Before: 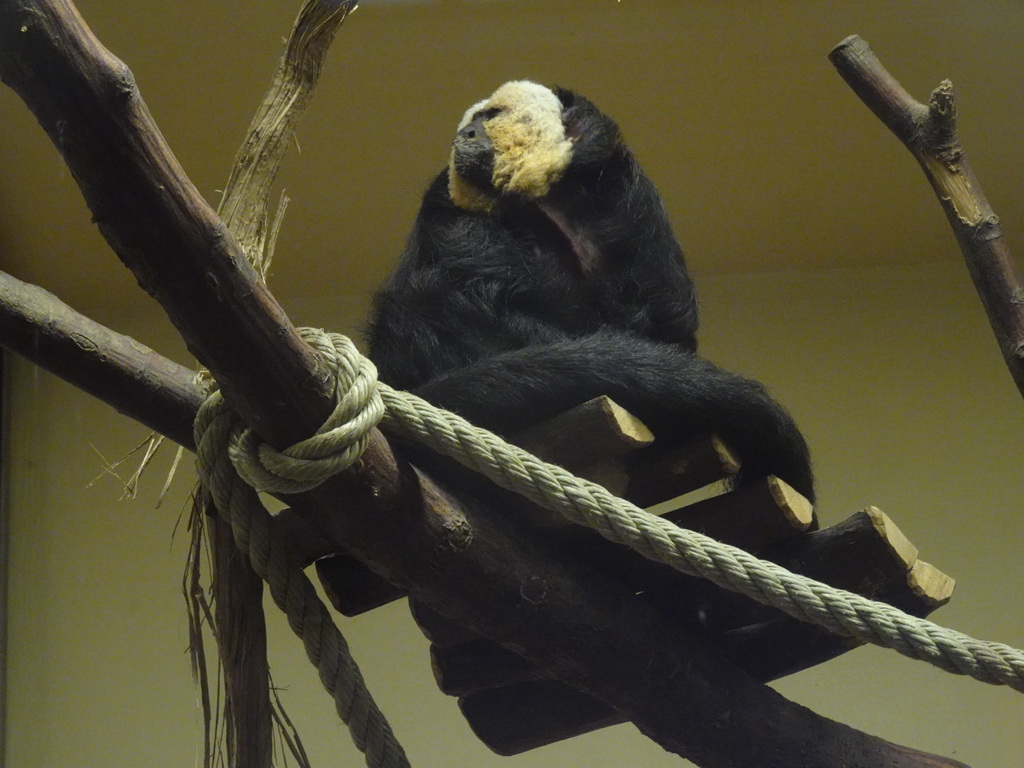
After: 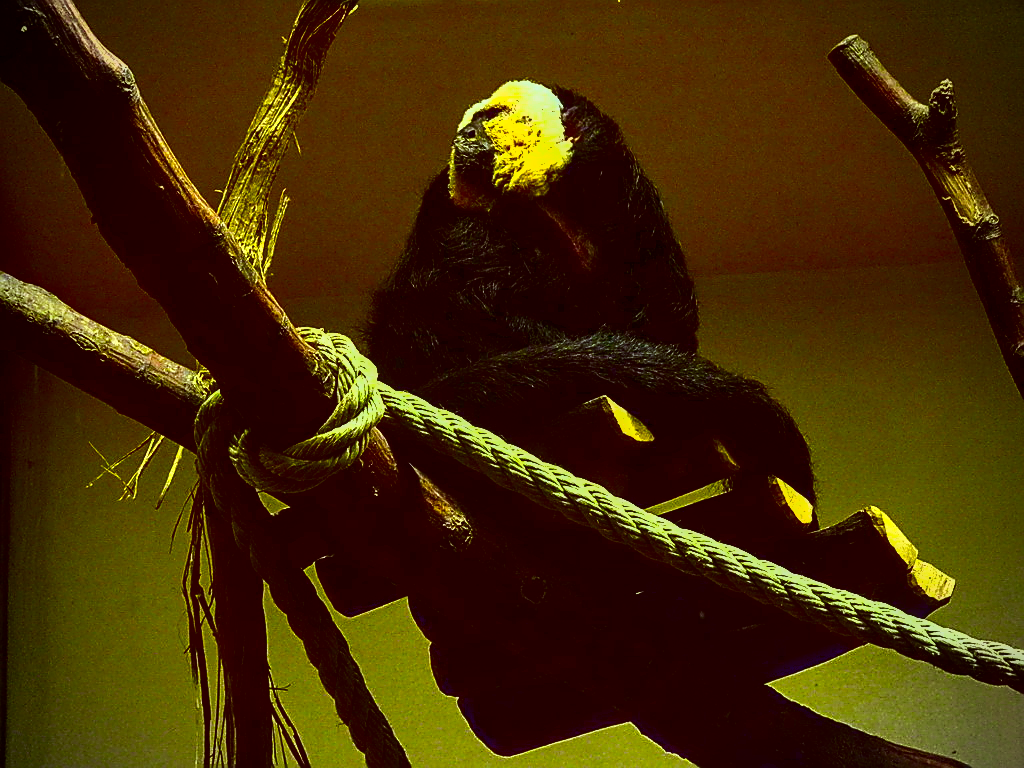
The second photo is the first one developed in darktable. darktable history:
haze removal: strength 0.296, distance 0.243, compatibility mode true, adaptive false
exposure: black level correction 0.001, exposure 1.399 EV, compensate highlight preservation false
local contrast: on, module defaults
color correction: highlights a* -5.37, highlights b* 9.8, shadows a* 9.66, shadows b* 24.7
contrast brightness saturation: brightness -0.987, saturation 0.983
vignetting: fall-off radius 45.46%
sharpen: radius 1.426, amount 1.266, threshold 0.745
shadows and highlights: shadows 36.67, highlights -27.21, soften with gaussian
